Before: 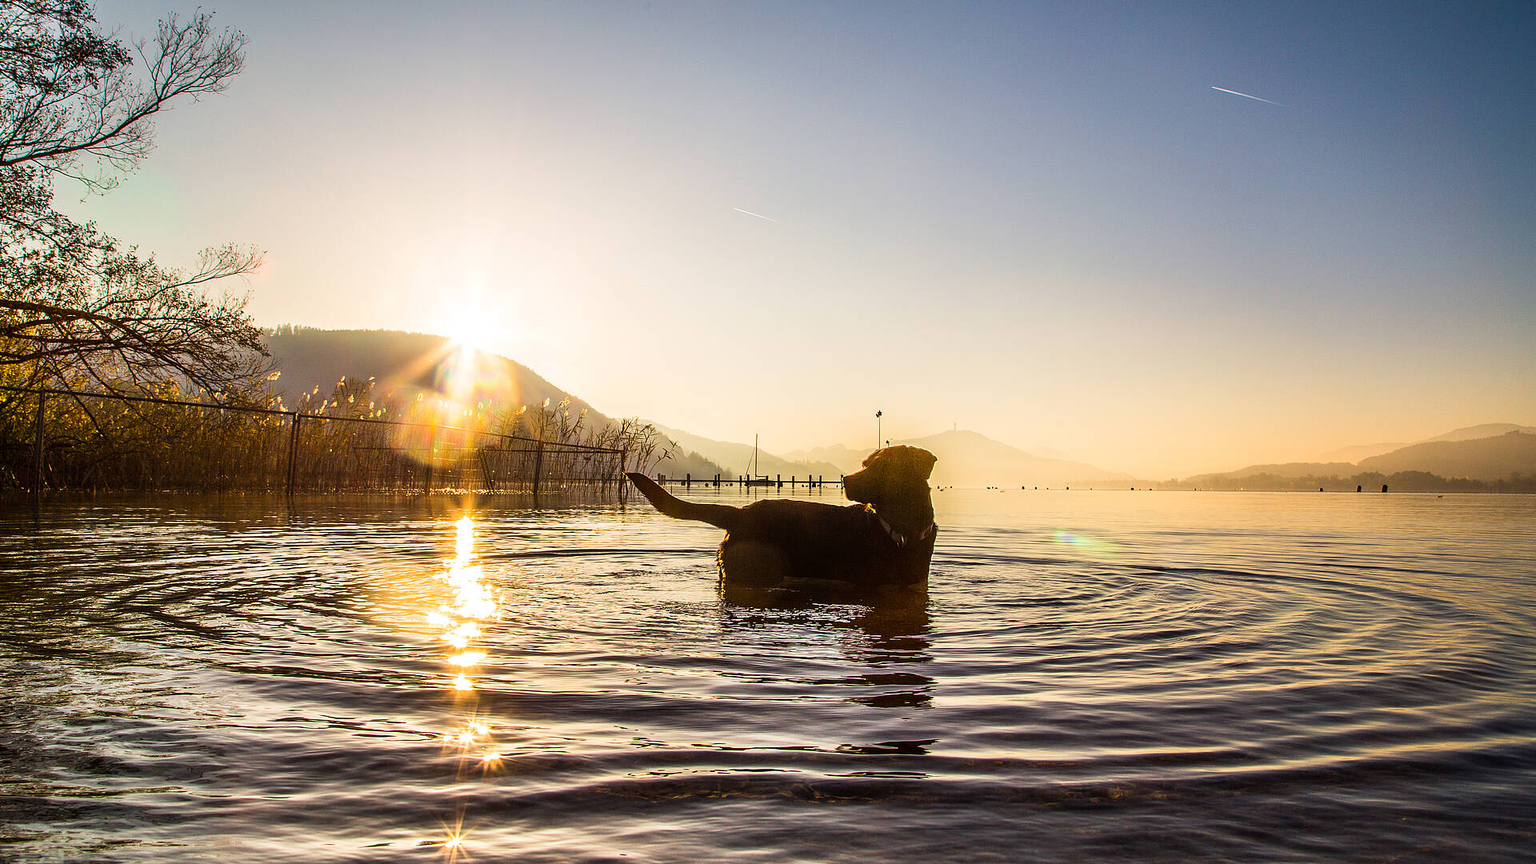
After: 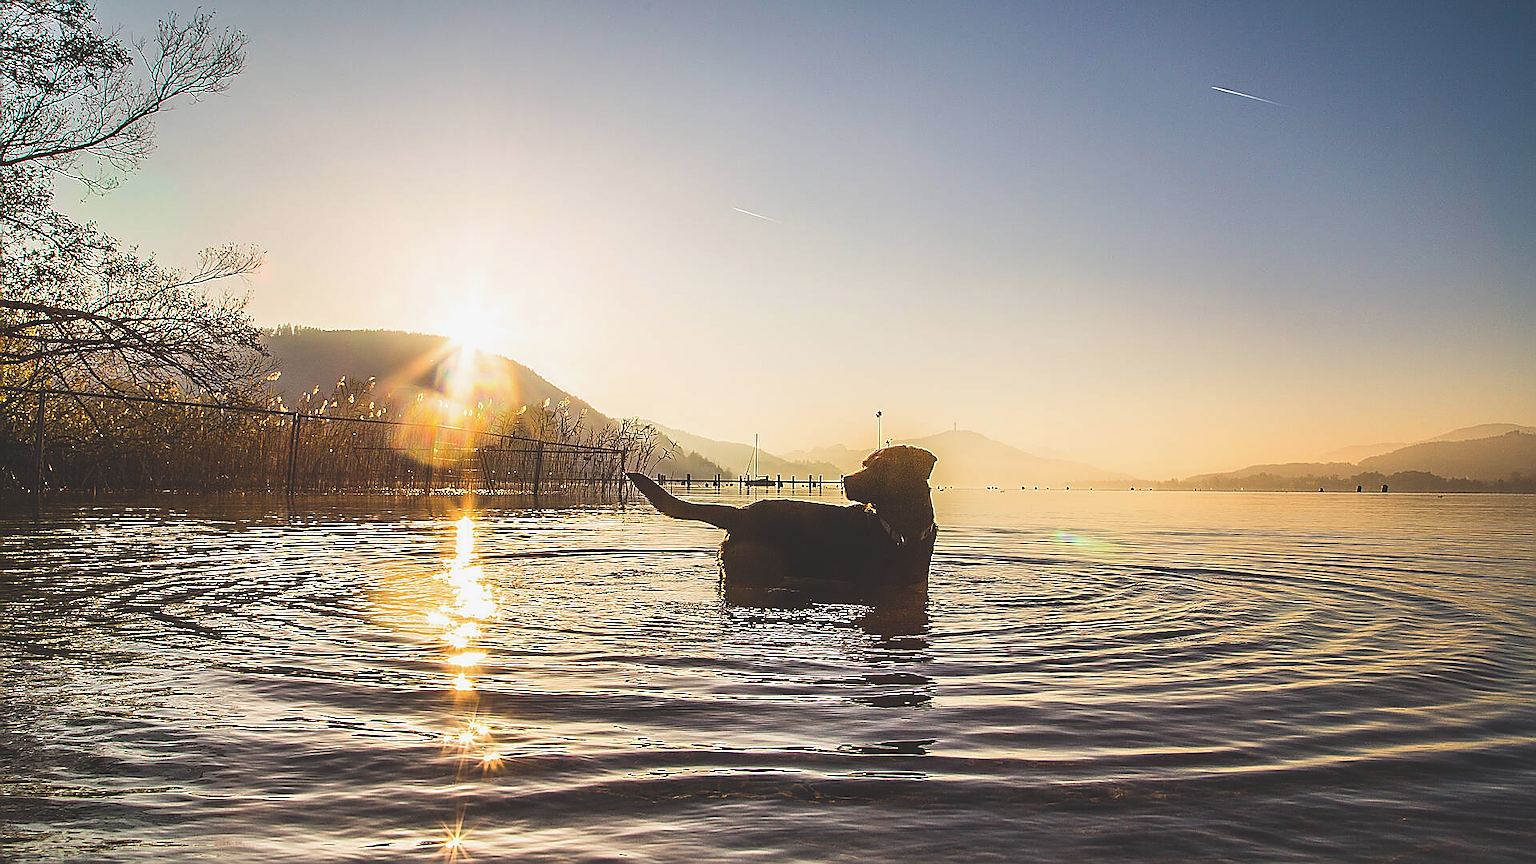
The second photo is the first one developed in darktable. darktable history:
exposure: black level correction -0.025, exposure -0.117 EV, compensate highlight preservation false
sharpen: radius 1.4, amount 1.25, threshold 0.7
